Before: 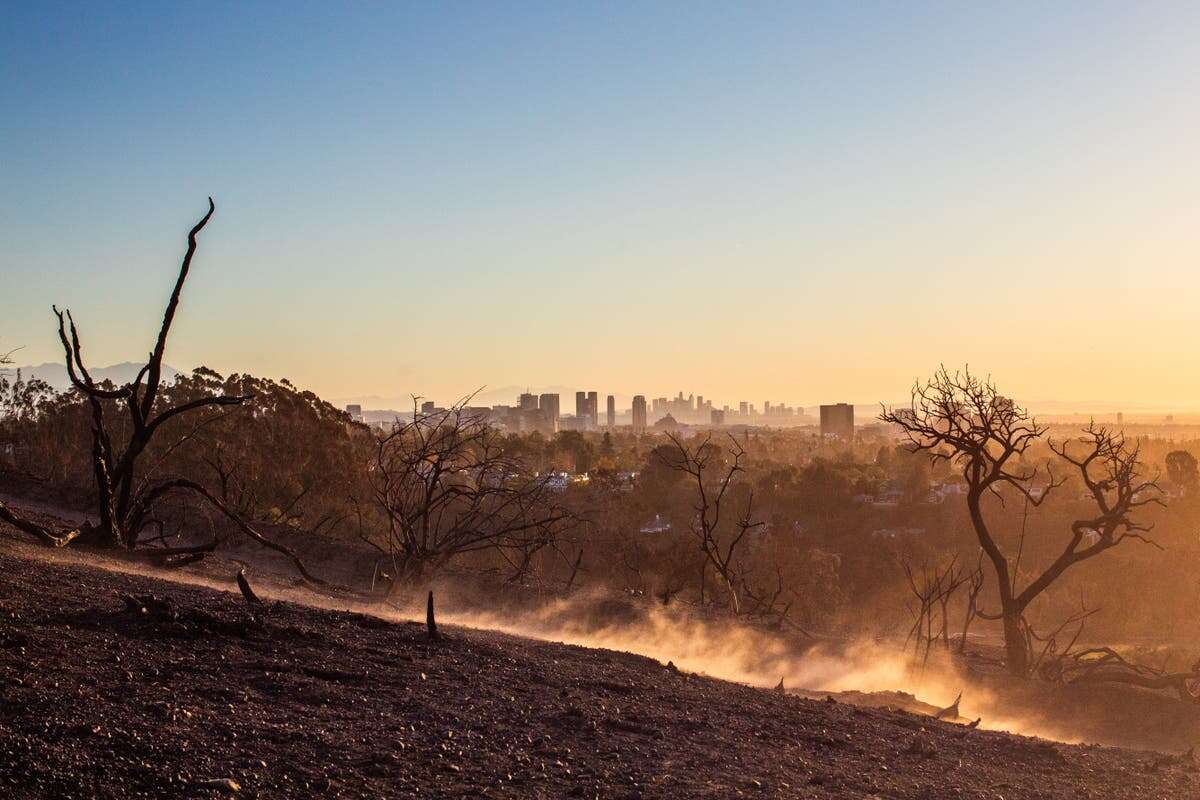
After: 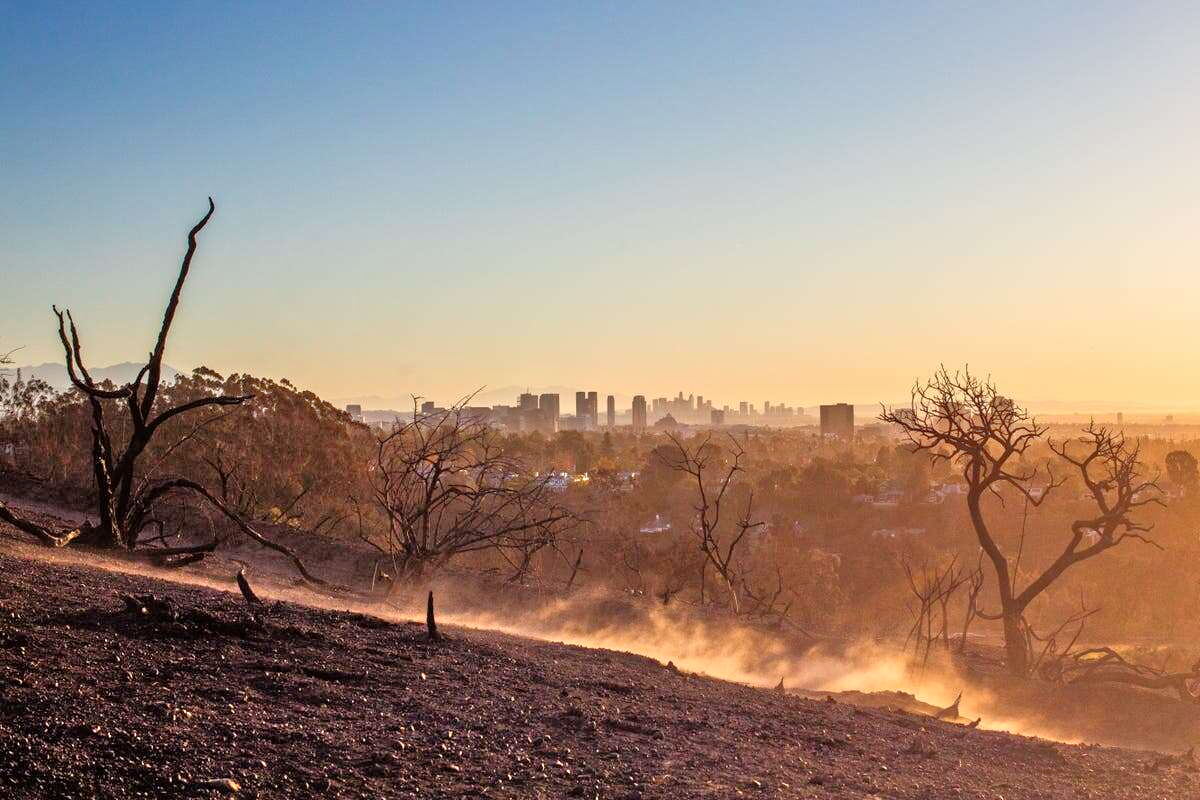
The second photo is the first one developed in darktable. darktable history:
tone equalizer: -7 EV 0.15 EV, -6 EV 0.632 EV, -5 EV 1.17 EV, -4 EV 1.37 EV, -3 EV 1.16 EV, -2 EV 0.6 EV, -1 EV 0.158 EV
